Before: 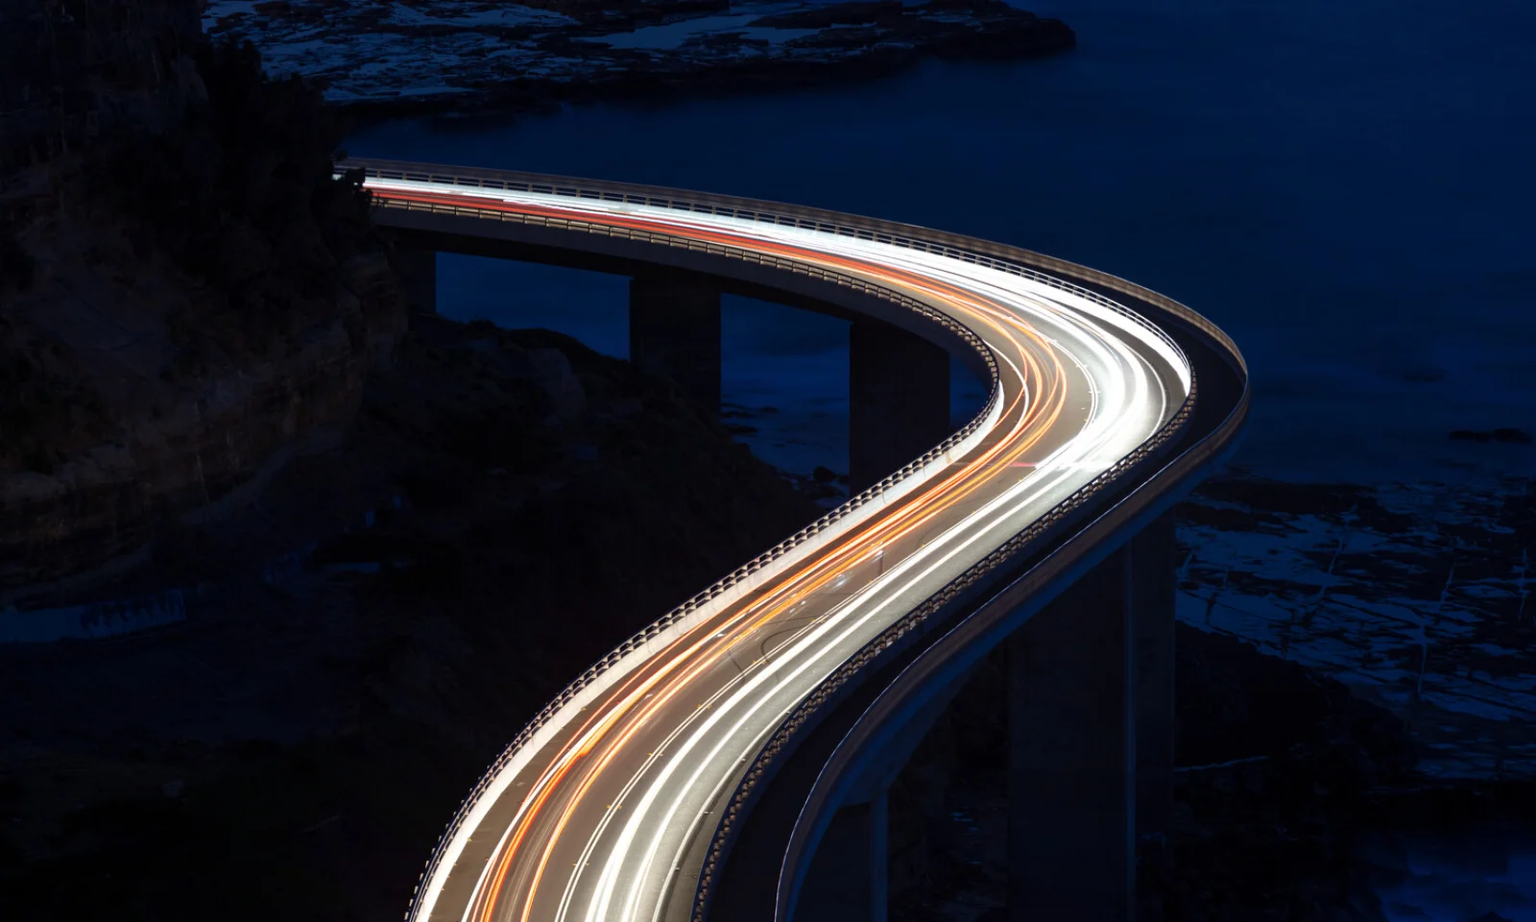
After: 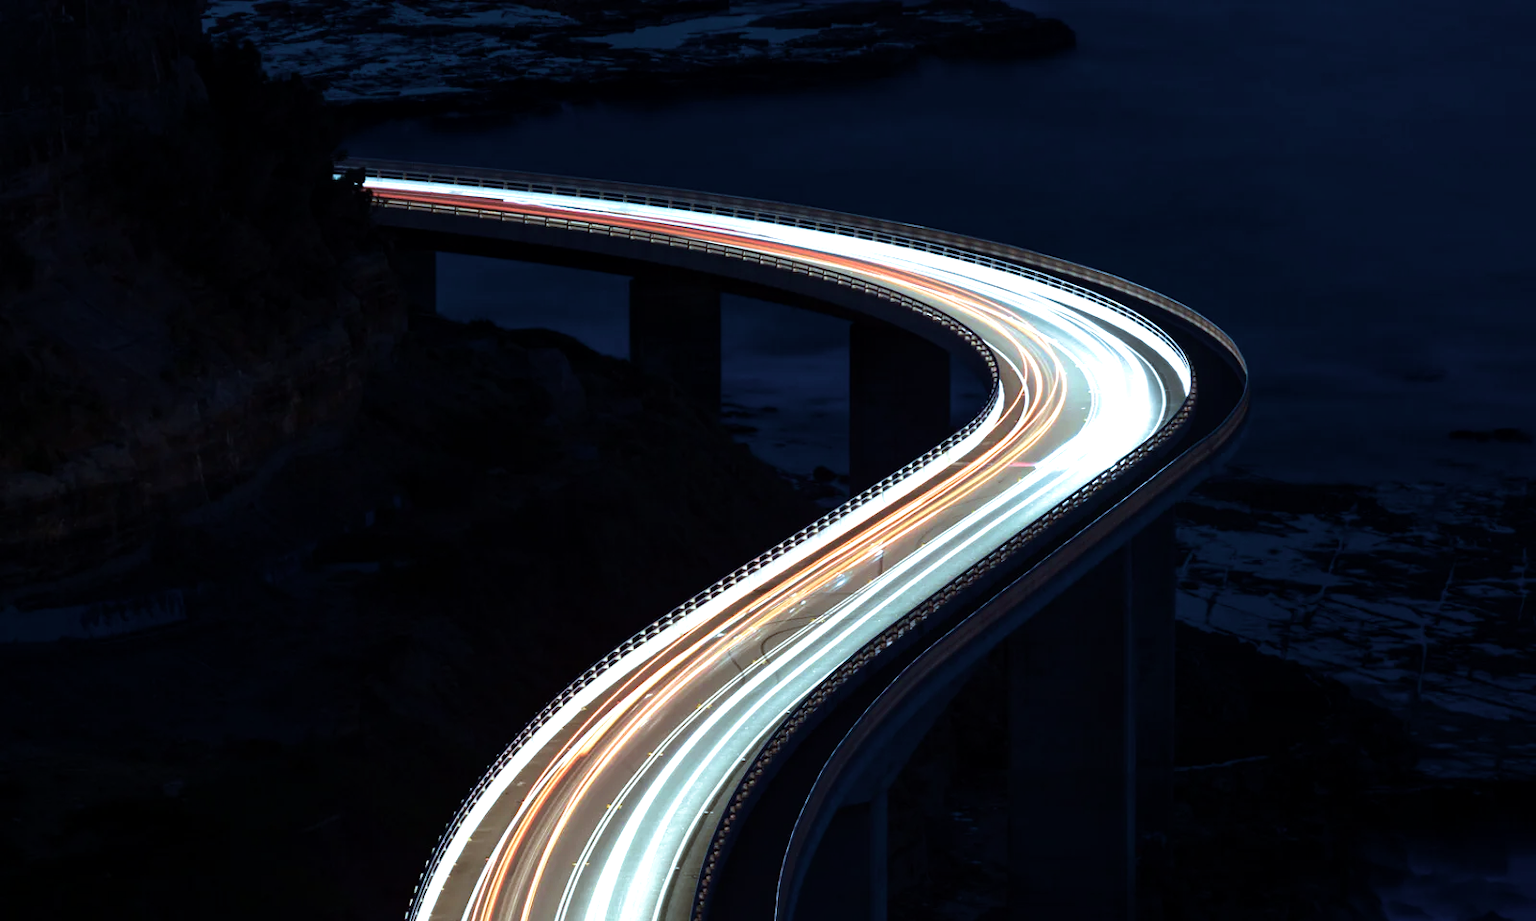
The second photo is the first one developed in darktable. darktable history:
color correction: highlights a* -12.64, highlights b* -18.1, saturation 0.7
tone equalizer: -8 EV -0.75 EV, -7 EV -0.7 EV, -6 EV -0.6 EV, -5 EV -0.4 EV, -3 EV 0.4 EV, -2 EV 0.6 EV, -1 EV 0.7 EV, +0 EV 0.75 EV, edges refinement/feathering 500, mask exposure compensation -1.57 EV, preserve details no
local contrast: mode bilateral grid, contrast 20, coarseness 50, detail 120%, midtone range 0.2
velvia: strength 75%
